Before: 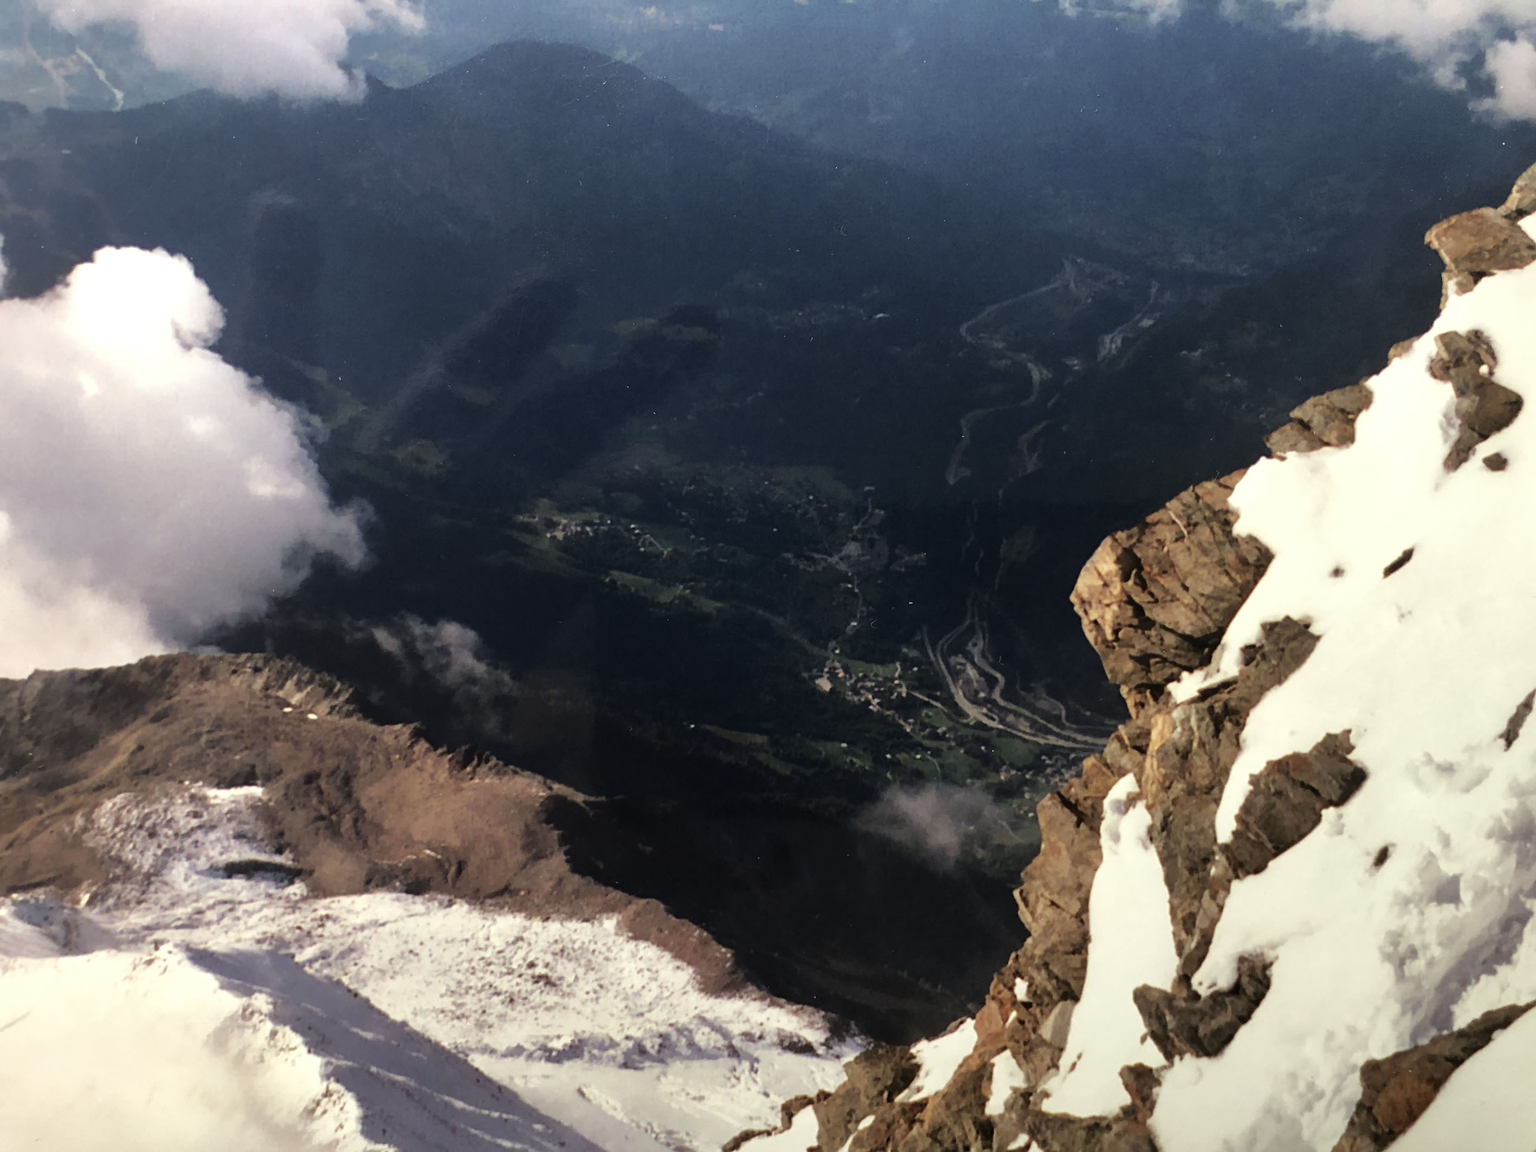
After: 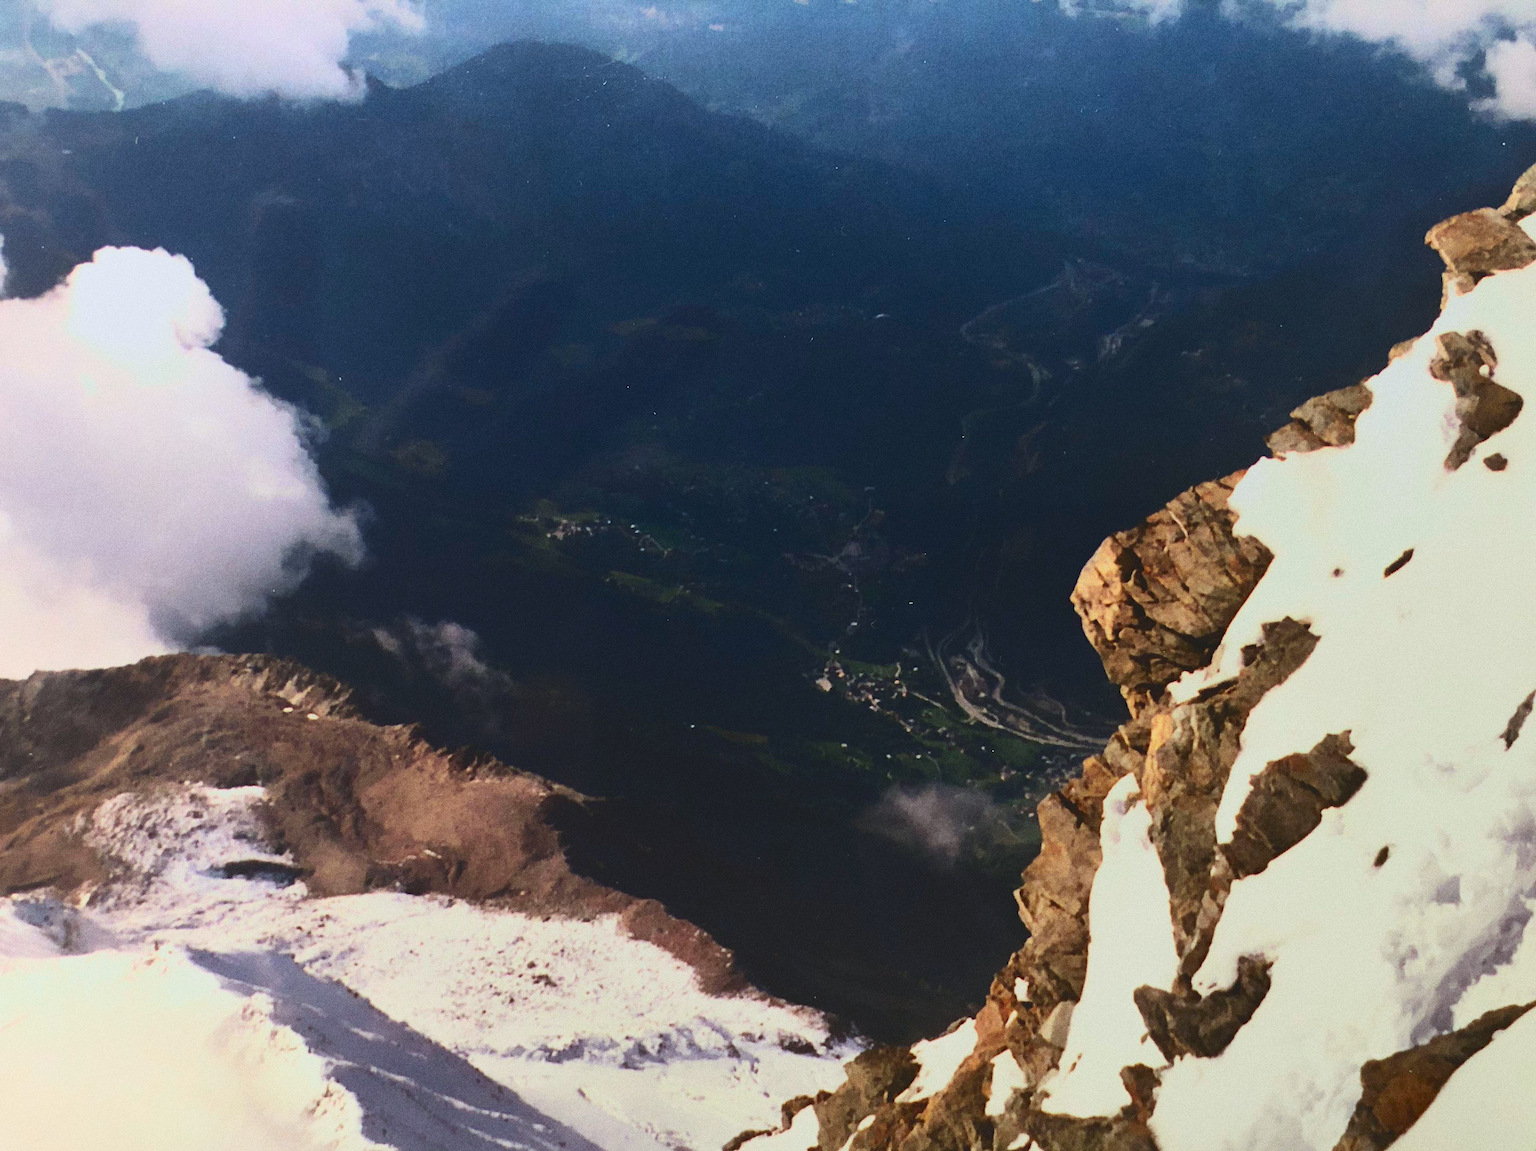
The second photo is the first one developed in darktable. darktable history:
grain: coarseness 0.09 ISO, strength 40%
local contrast: detail 70%
contrast brightness saturation: contrast 0.4, brightness 0.05, saturation 0.25
white balance: red 0.983, blue 1.036
